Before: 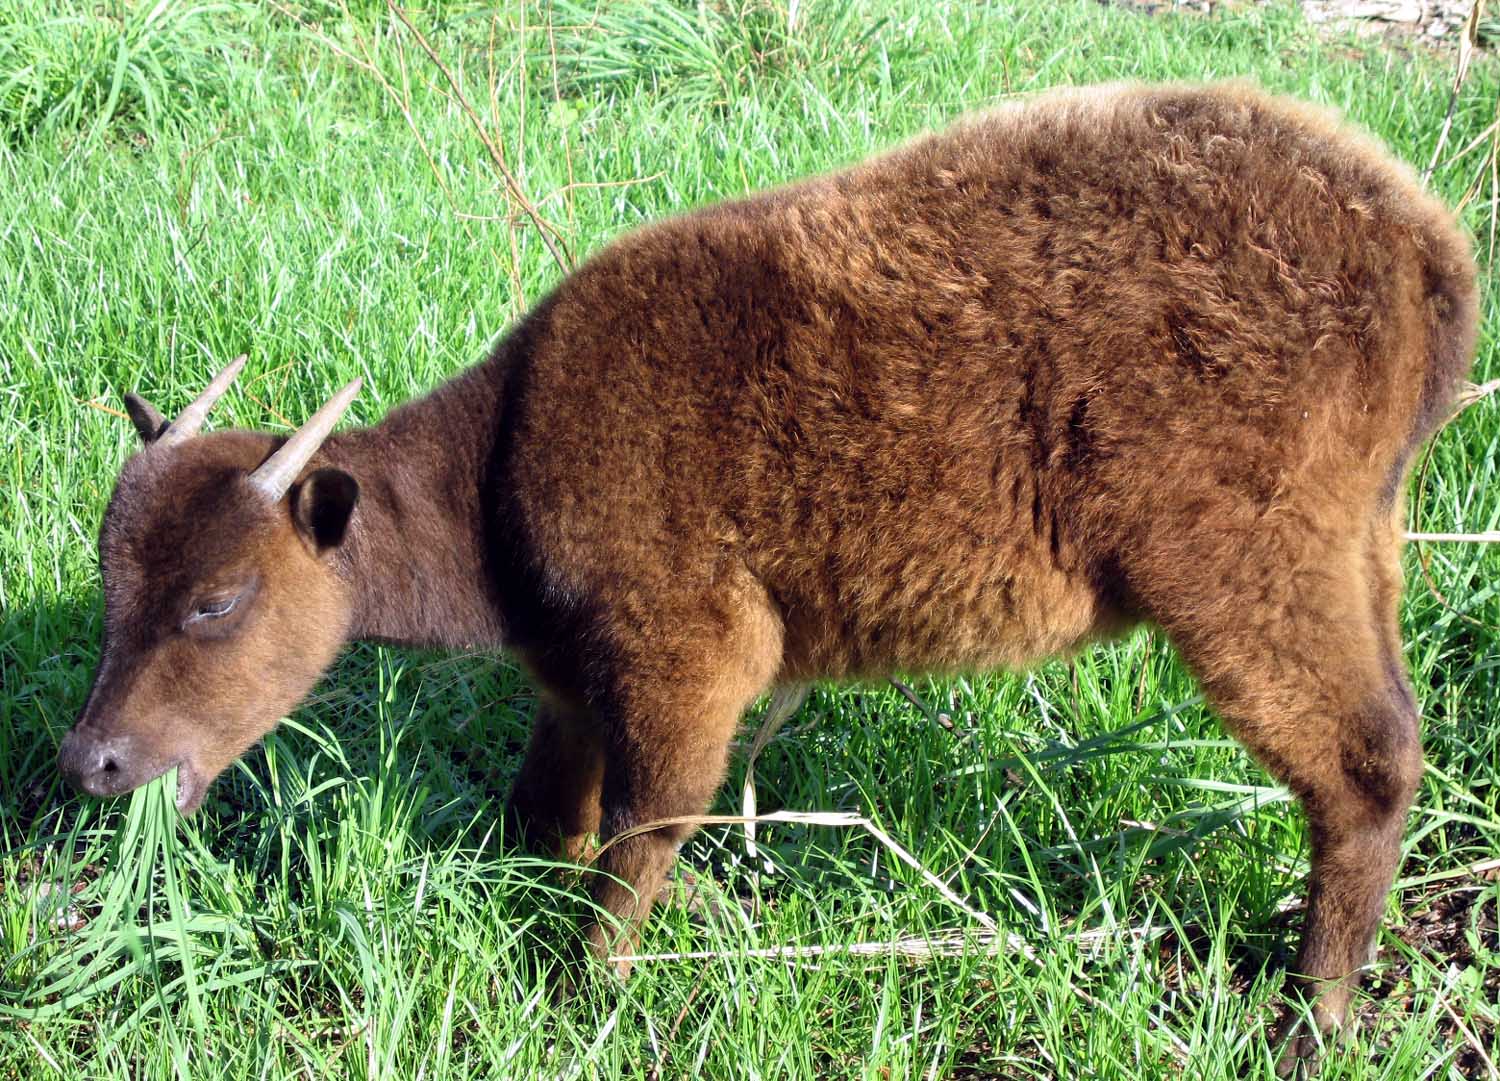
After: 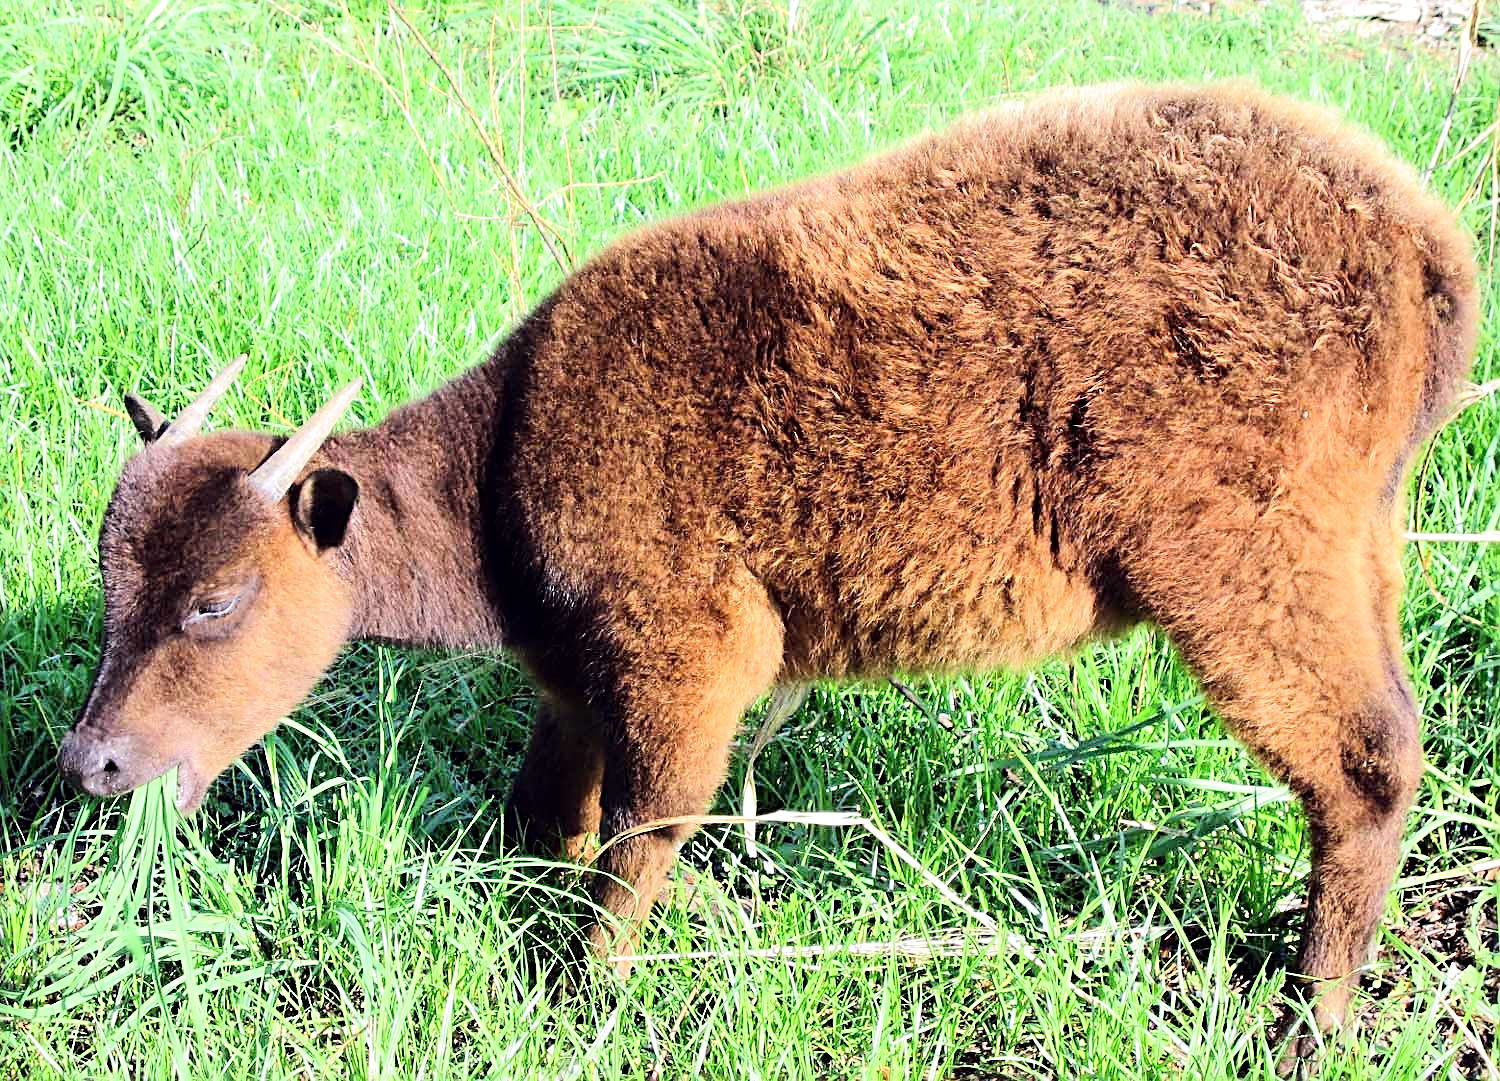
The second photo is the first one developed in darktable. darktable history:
tone equalizer: -7 EV 0.163 EV, -6 EV 0.577 EV, -5 EV 1.14 EV, -4 EV 1.3 EV, -3 EV 1.17 EV, -2 EV 0.6 EV, -1 EV 0.151 EV, edges refinement/feathering 500, mask exposure compensation -1.57 EV, preserve details no
sharpen: radius 2.563, amount 0.651
